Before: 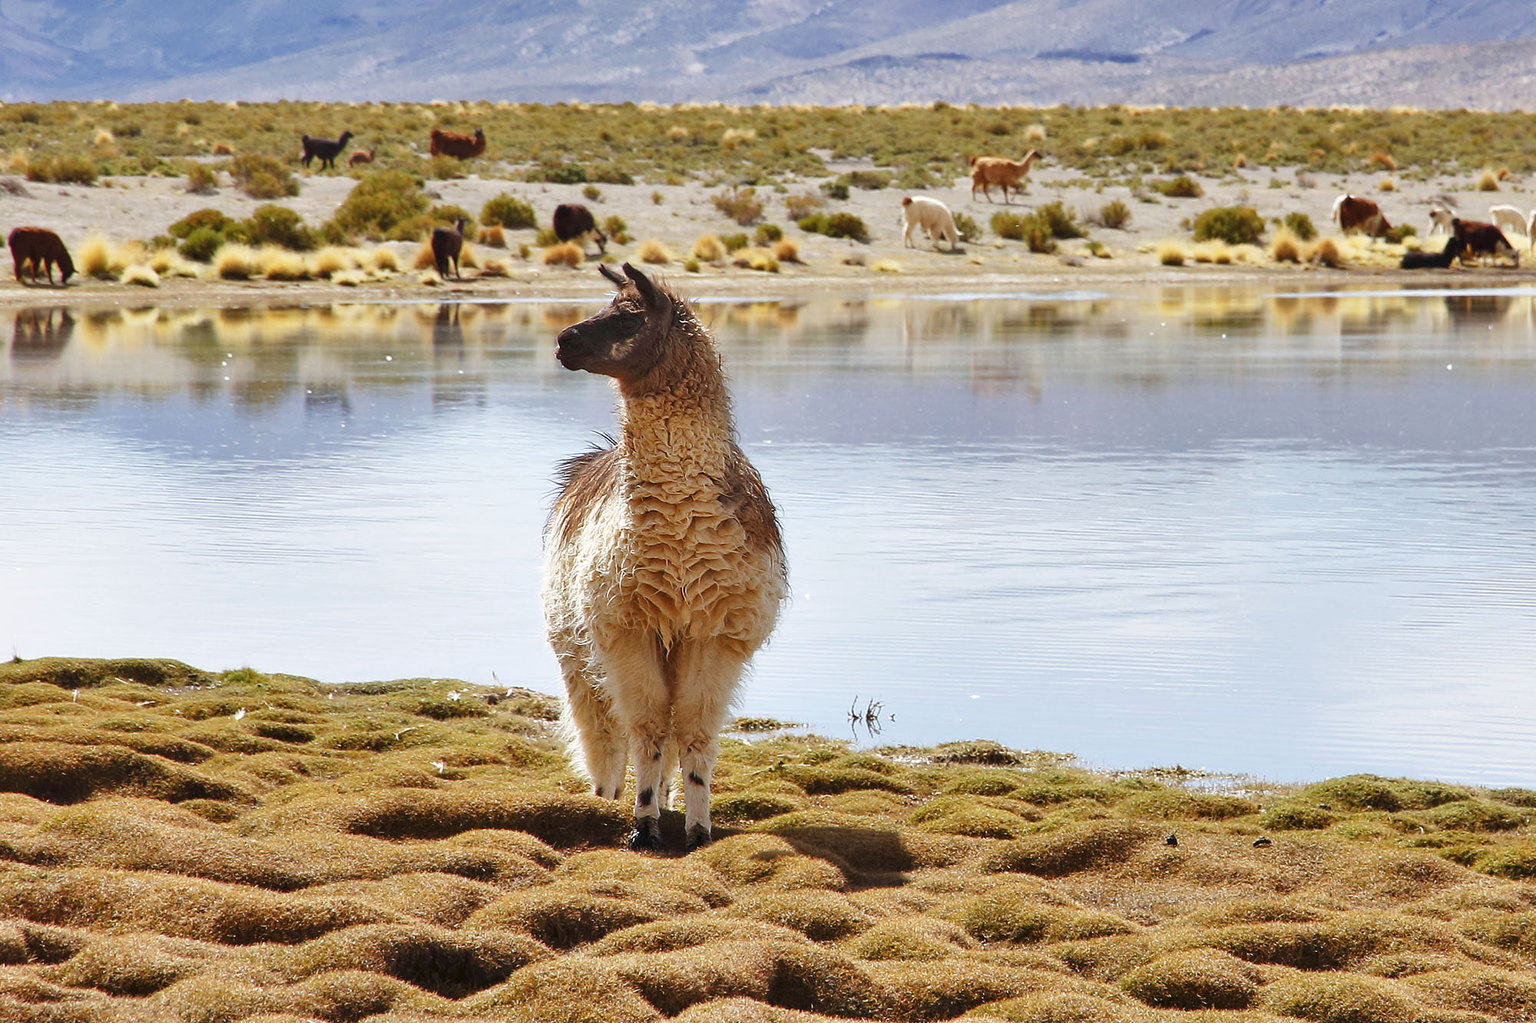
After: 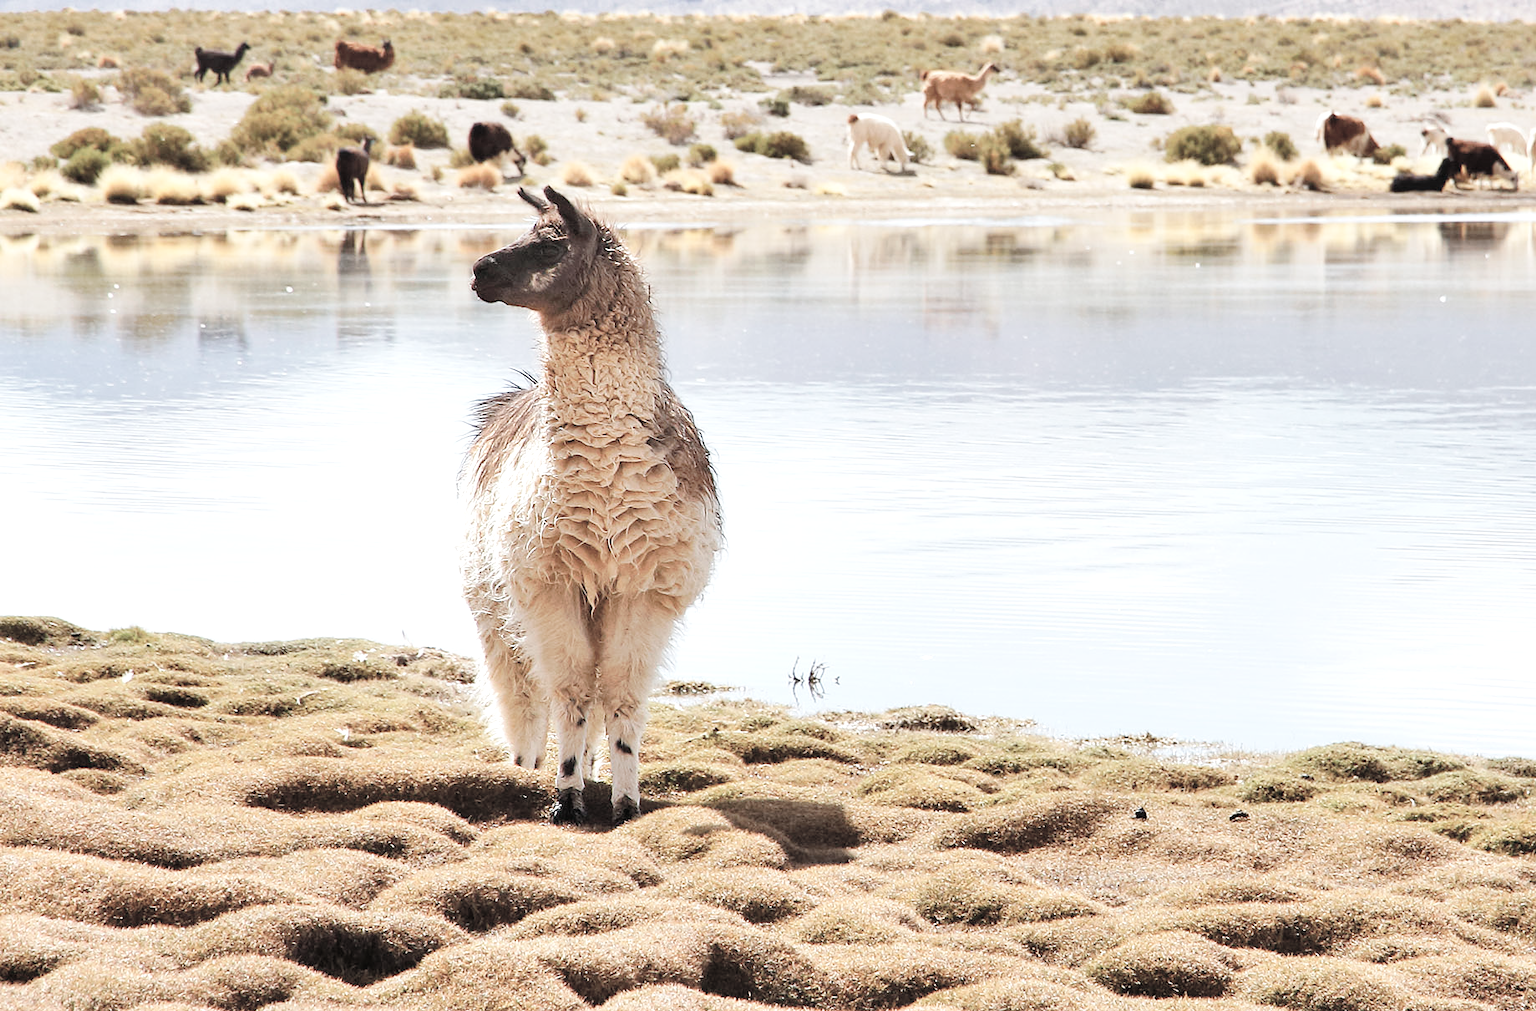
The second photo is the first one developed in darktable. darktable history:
contrast brightness saturation: brightness 0.187, saturation -0.494
crop and rotate: left 8.031%, top 9.032%
tone curve: curves: ch0 [(0, 0) (0.003, 0.019) (0.011, 0.022) (0.025, 0.025) (0.044, 0.04) (0.069, 0.069) (0.1, 0.108) (0.136, 0.152) (0.177, 0.199) (0.224, 0.26) (0.277, 0.321) (0.335, 0.392) (0.399, 0.472) (0.468, 0.547) (0.543, 0.624) (0.623, 0.713) (0.709, 0.786) (0.801, 0.865) (0.898, 0.939) (1, 1)], preserve colors none
tone equalizer: -8 EV -0.383 EV, -7 EV -0.374 EV, -6 EV -0.311 EV, -5 EV -0.216 EV, -3 EV 0.194 EV, -2 EV 0.306 EV, -1 EV 0.398 EV, +0 EV 0.431 EV, edges refinement/feathering 500, mask exposure compensation -1.57 EV, preserve details no
